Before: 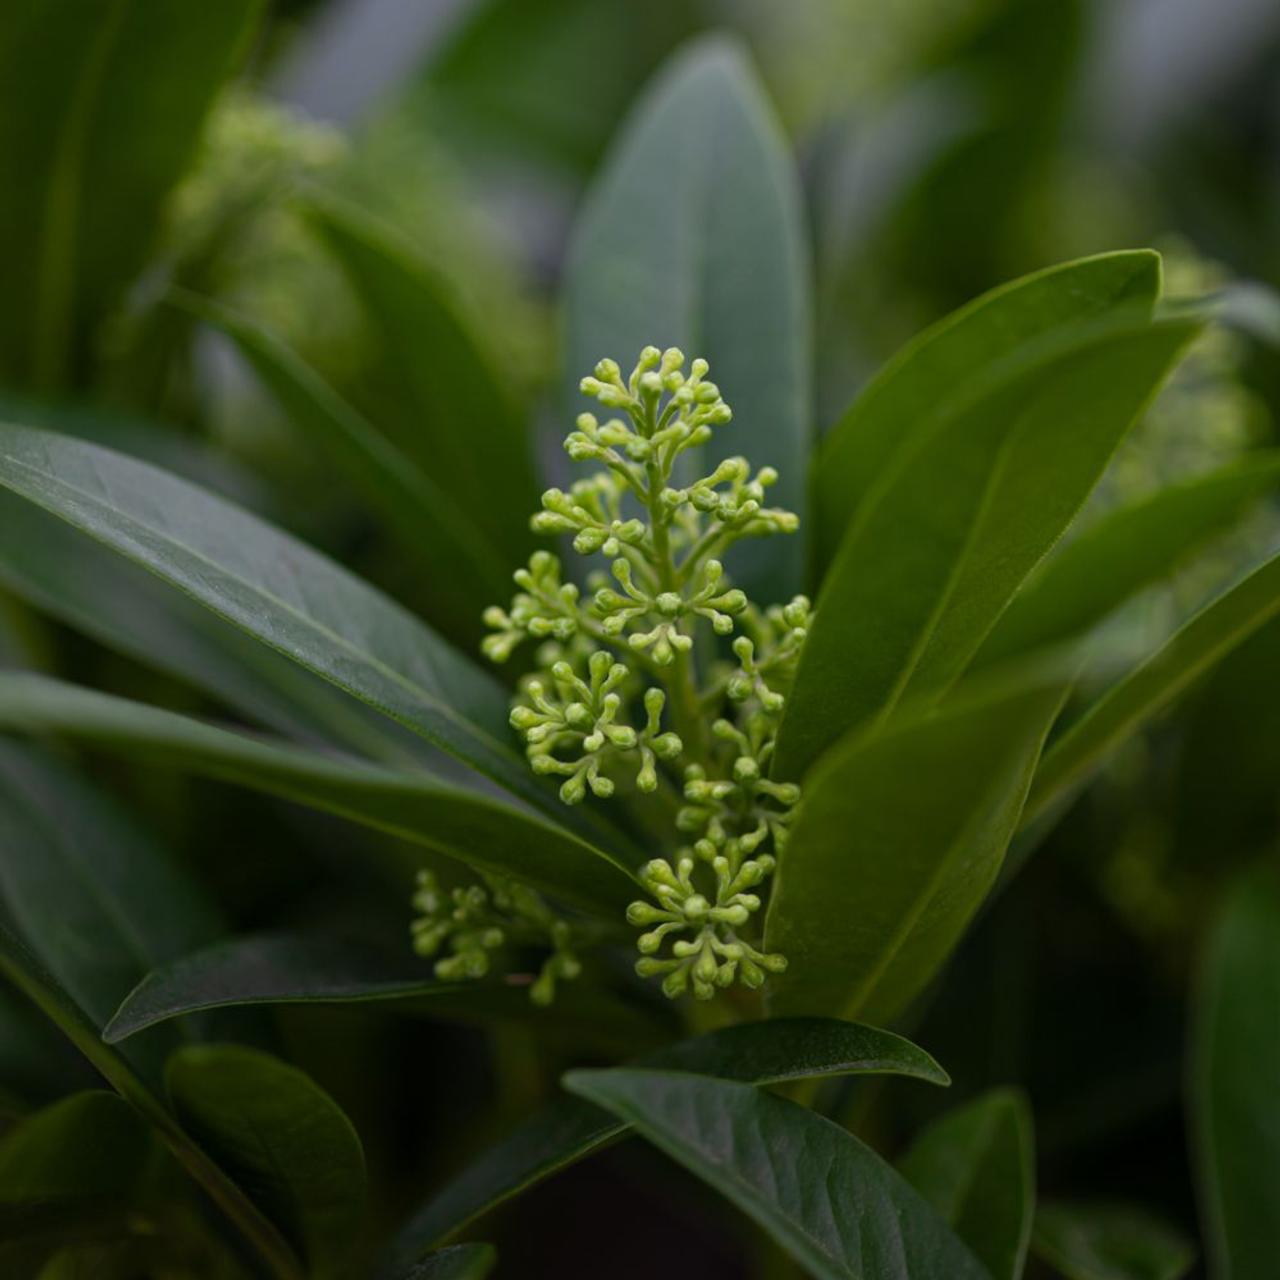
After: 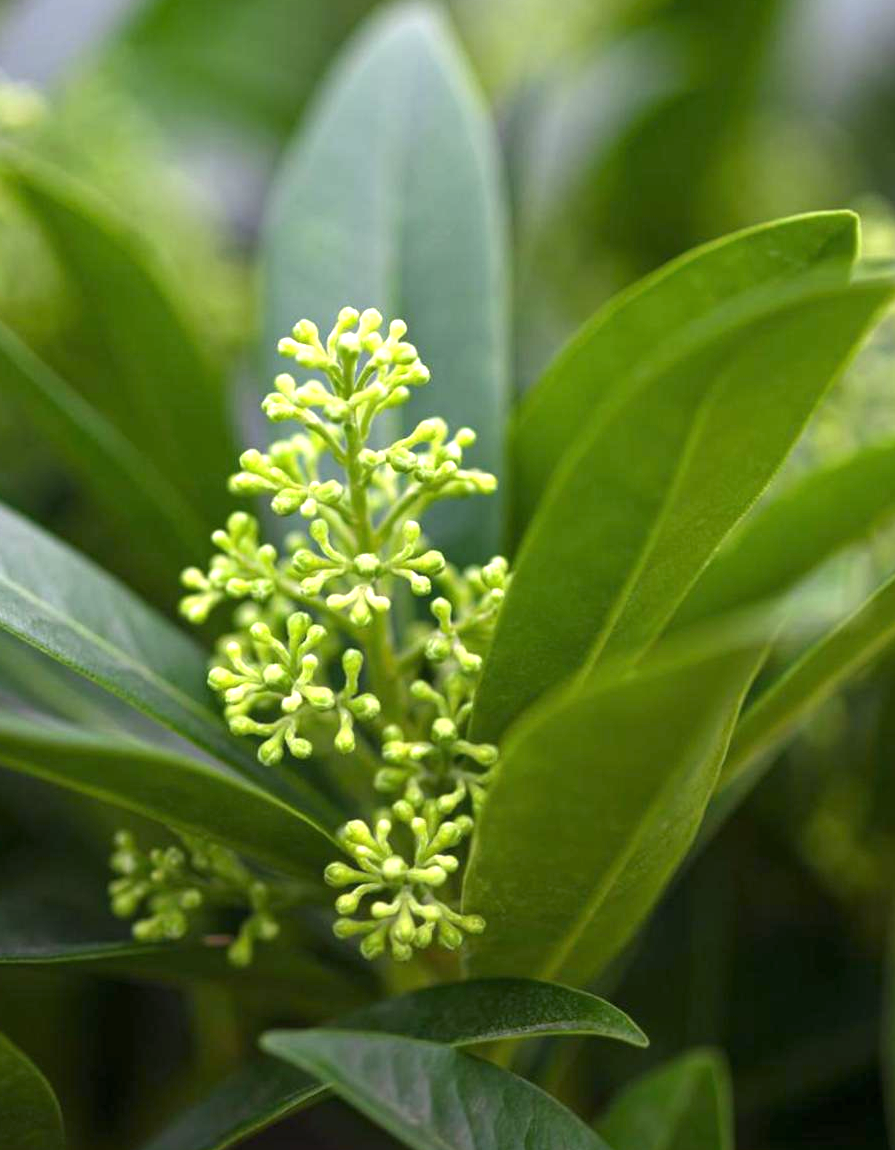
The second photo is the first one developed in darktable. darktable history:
exposure: black level correction 0, exposure 1.48 EV, compensate exposure bias true, compensate highlight preservation false
crop and rotate: left 23.652%, top 3.052%, right 6.398%, bottom 7.071%
